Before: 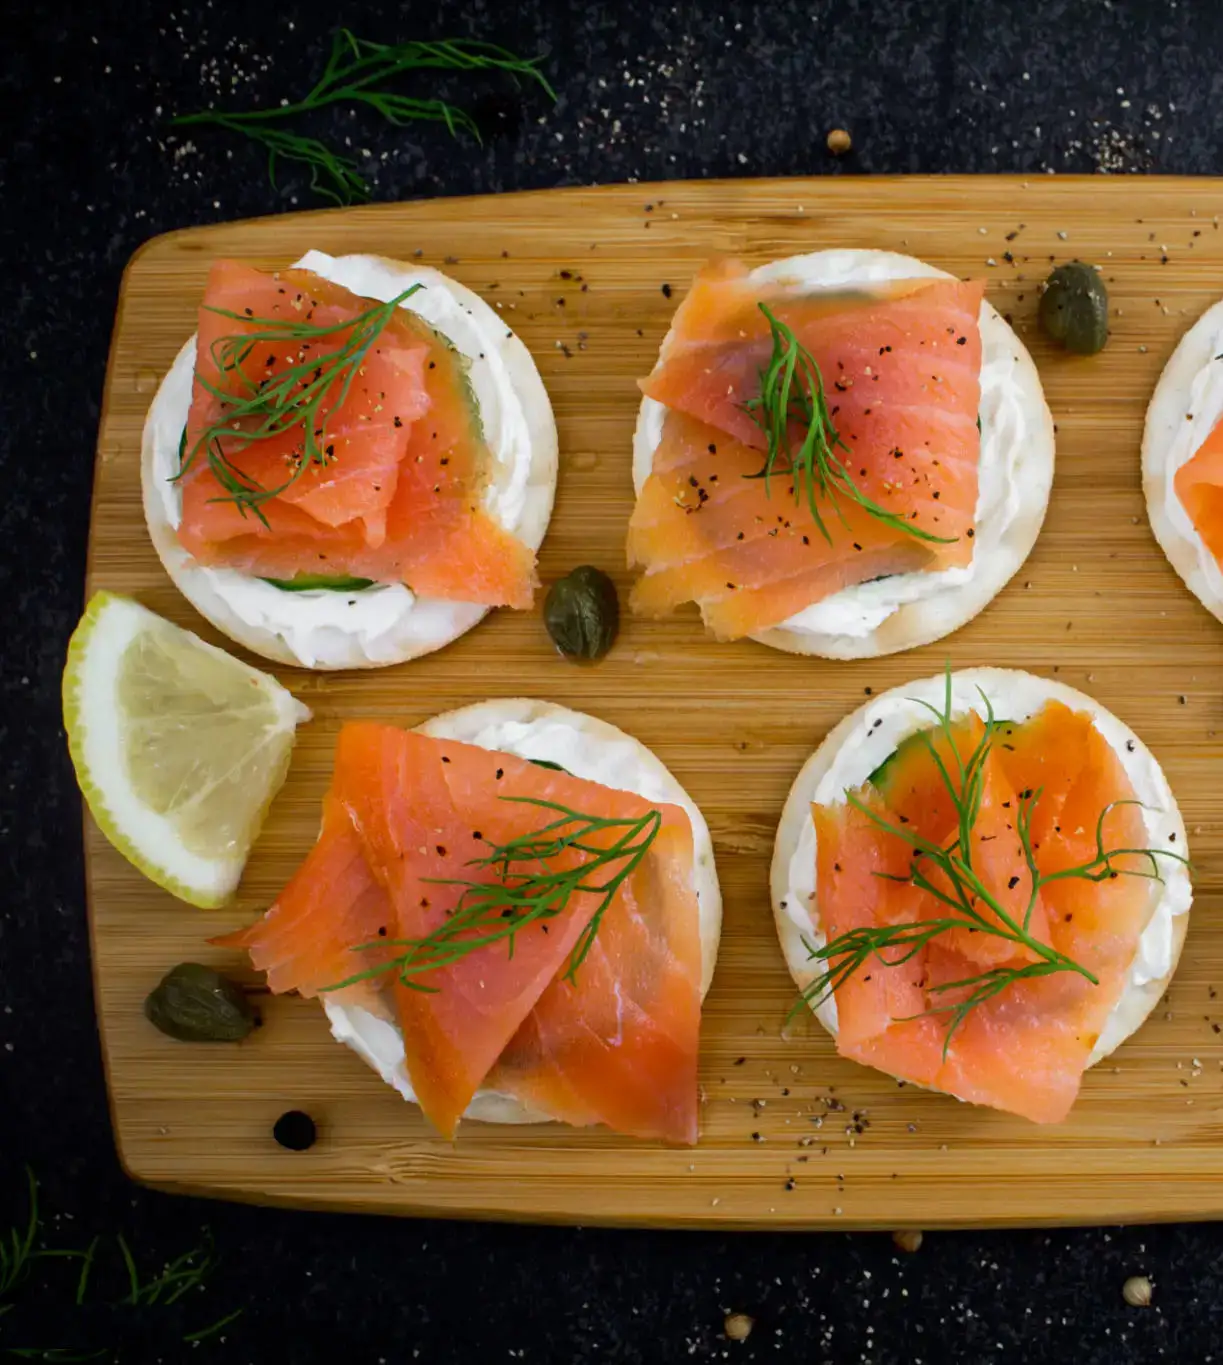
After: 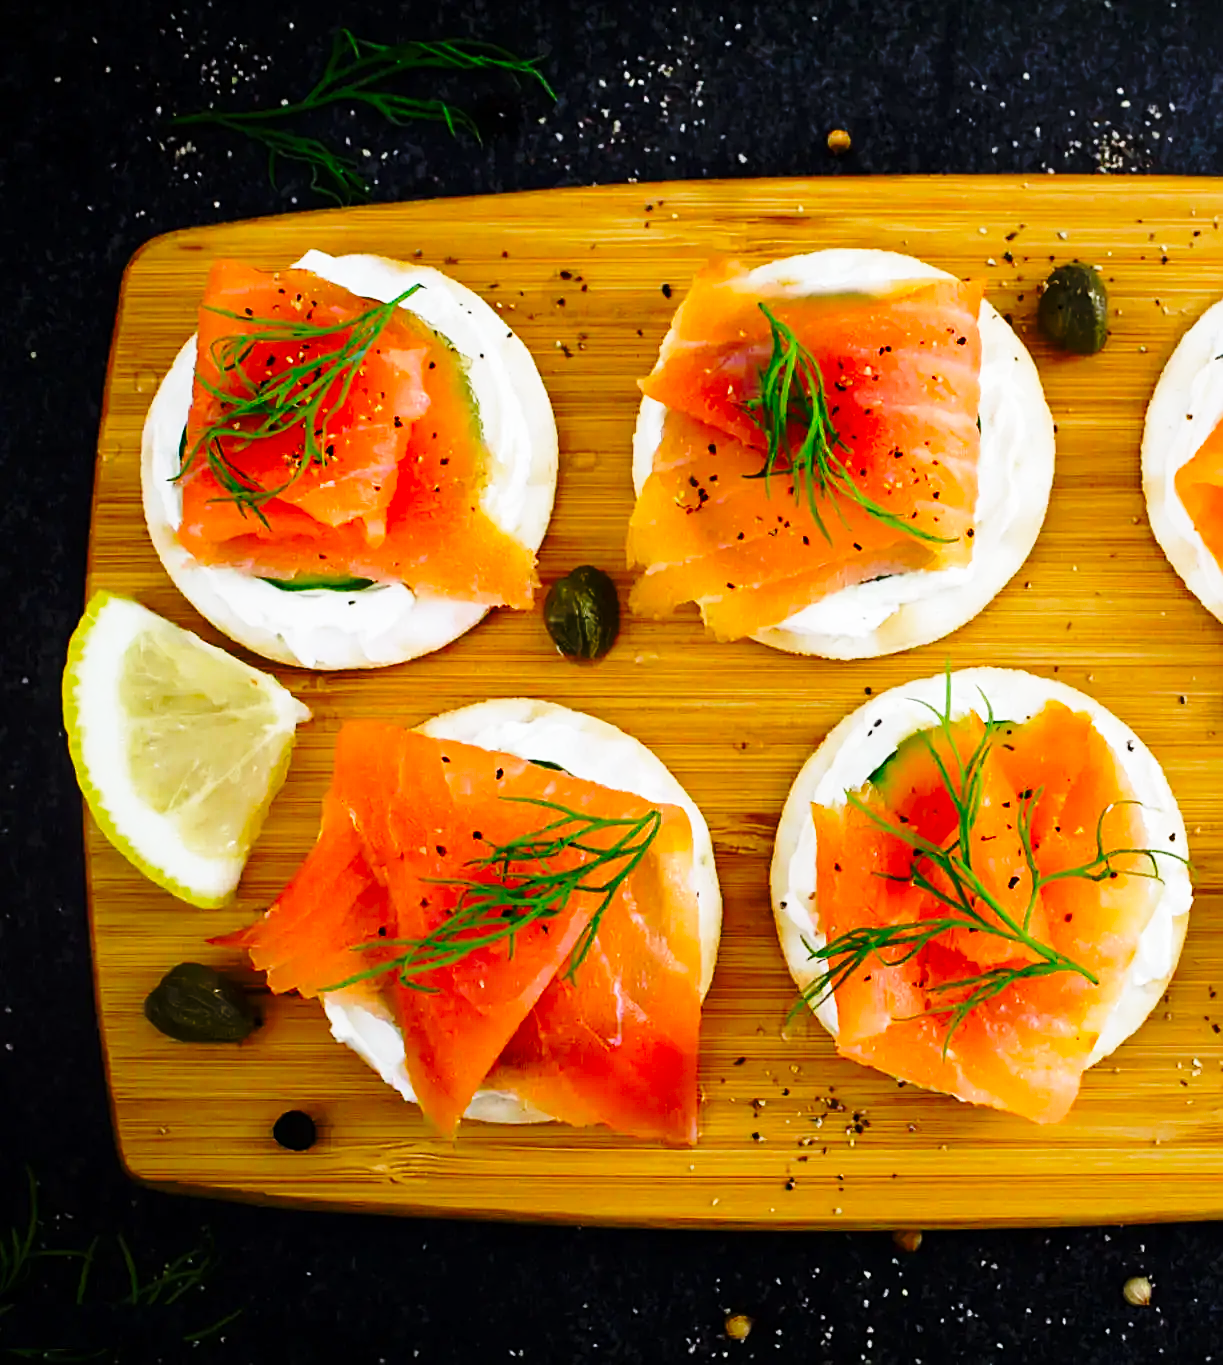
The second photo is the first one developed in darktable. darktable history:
sharpen: on, module defaults
color balance rgb: linear chroma grading › global chroma 10%, perceptual saturation grading › global saturation 5%, perceptual brilliance grading › global brilliance 4%, global vibrance 7%, saturation formula JzAzBz (2021)
base curve: curves: ch0 [(0, 0) (0.04, 0.03) (0.133, 0.232) (0.448, 0.748) (0.843, 0.968) (1, 1)], preserve colors none
vibrance: on, module defaults
